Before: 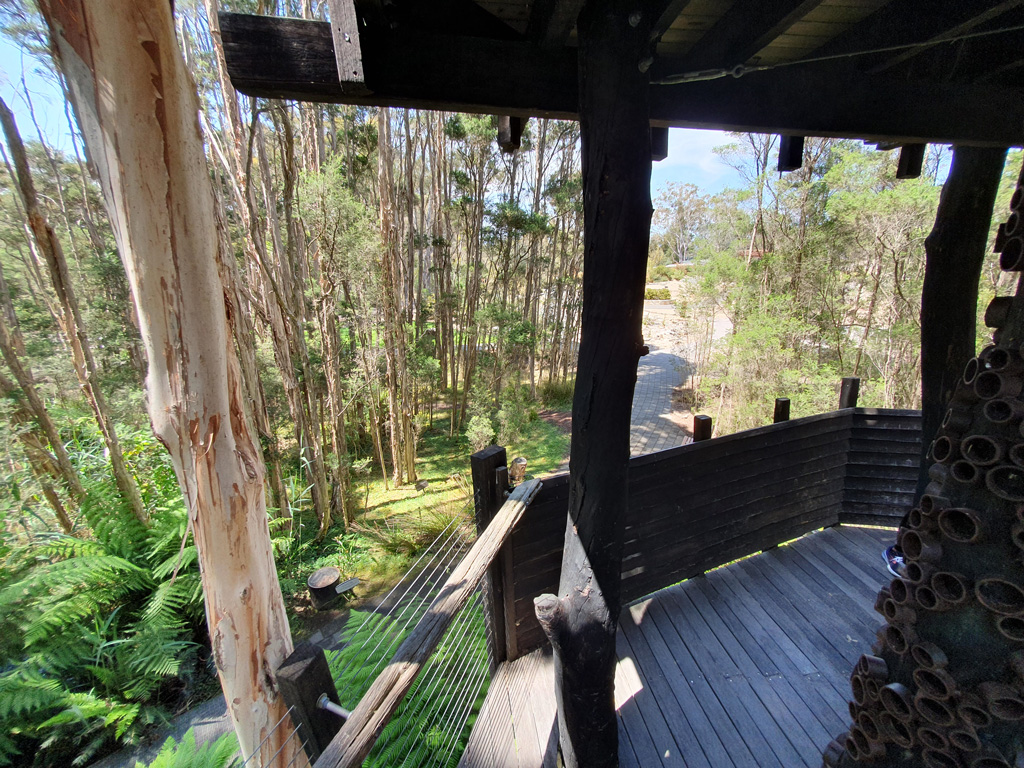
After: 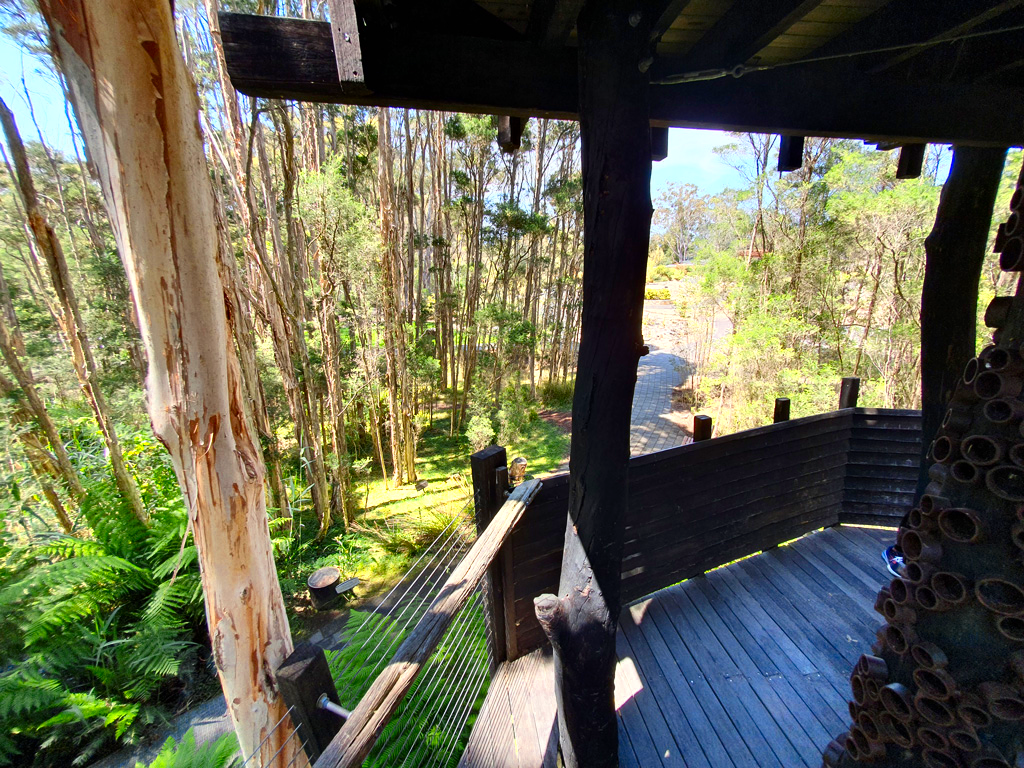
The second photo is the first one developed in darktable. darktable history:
color zones: curves: ch0 [(0.004, 0.305) (0.261, 0.623) (0.389, 0.399) (0.708, 0.571) (0.947, 0.34)]; ch1 [(0.025, 0.645) (0.229, 0.584) (0.326, 0.551) (0.484, 0.262) (0.757, 0.643)]
contrast brightness saturation: contrast 0.14
color balance rgb: perceptual saturation grading › global saturation 20%, global vibrance 20%
